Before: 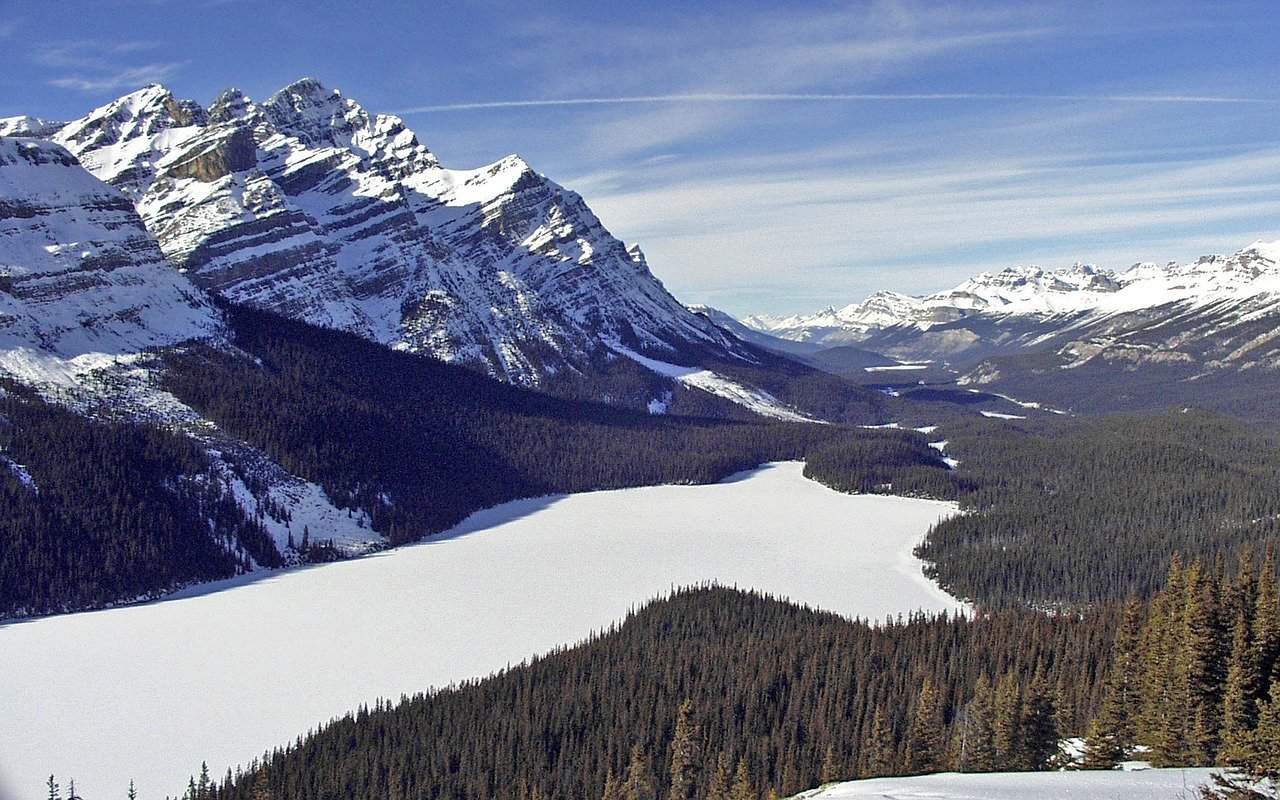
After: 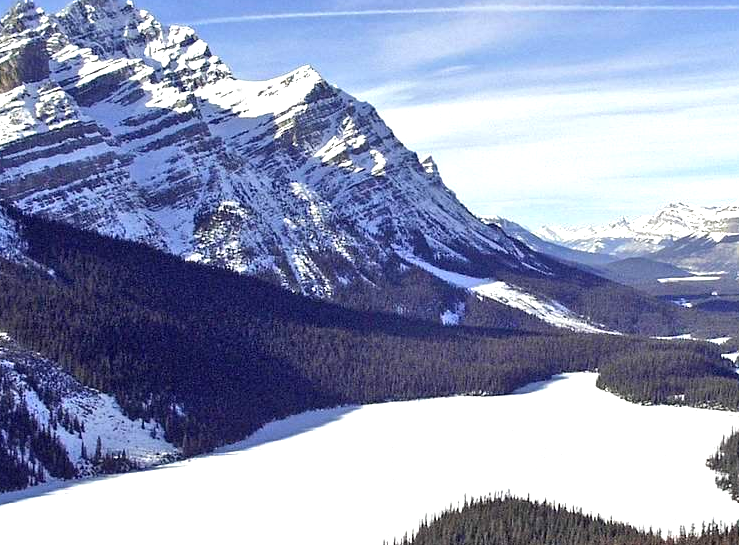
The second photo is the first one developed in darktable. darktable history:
crop: left 16.202%, top 11.208%, right 26.045%, bottom 20.557%
exposure: black level correction 0, exposure 0.7 EV, compensate exposure bias true, compensate highlight preservation false
